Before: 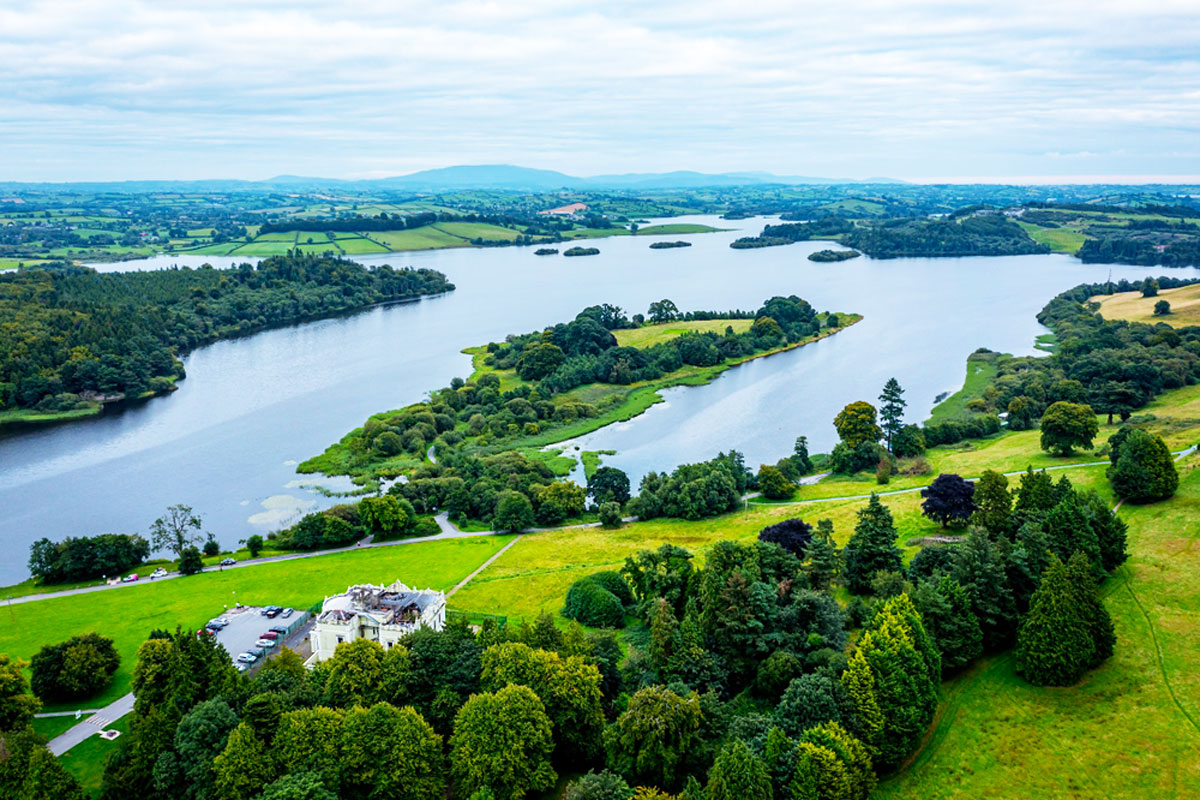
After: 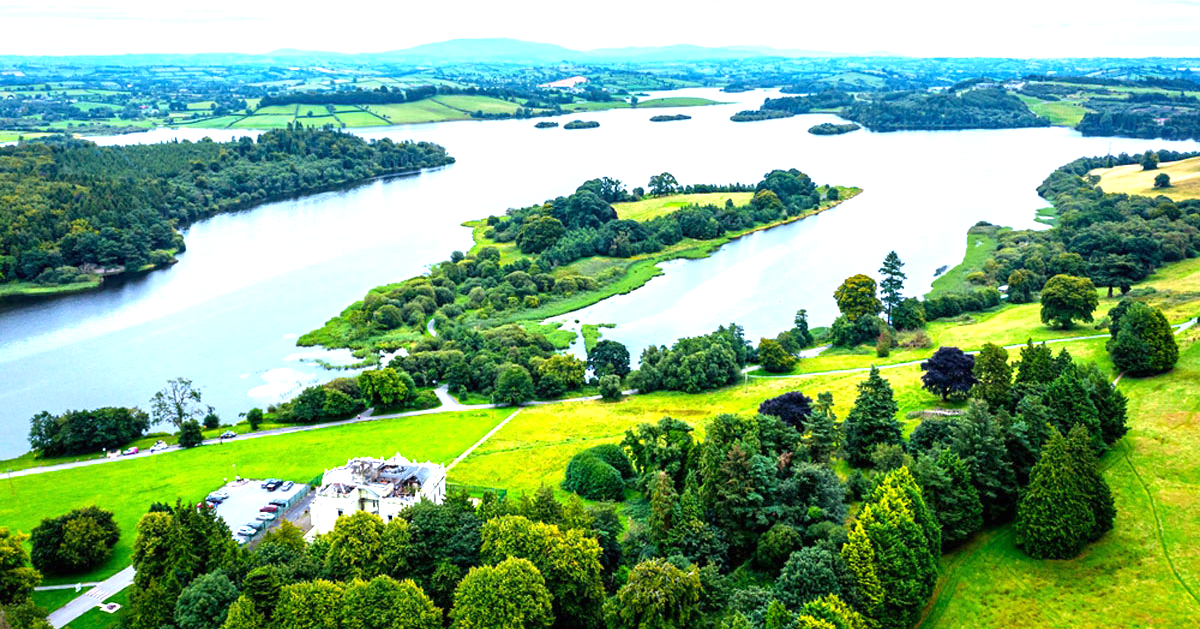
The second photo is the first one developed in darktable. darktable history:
crop and rotate: top 15.878%, bottom 5.376%
exposure: black level correction 0, exposure 0.888 EV, compensate exposure bias true, compensate highlight preservation false
